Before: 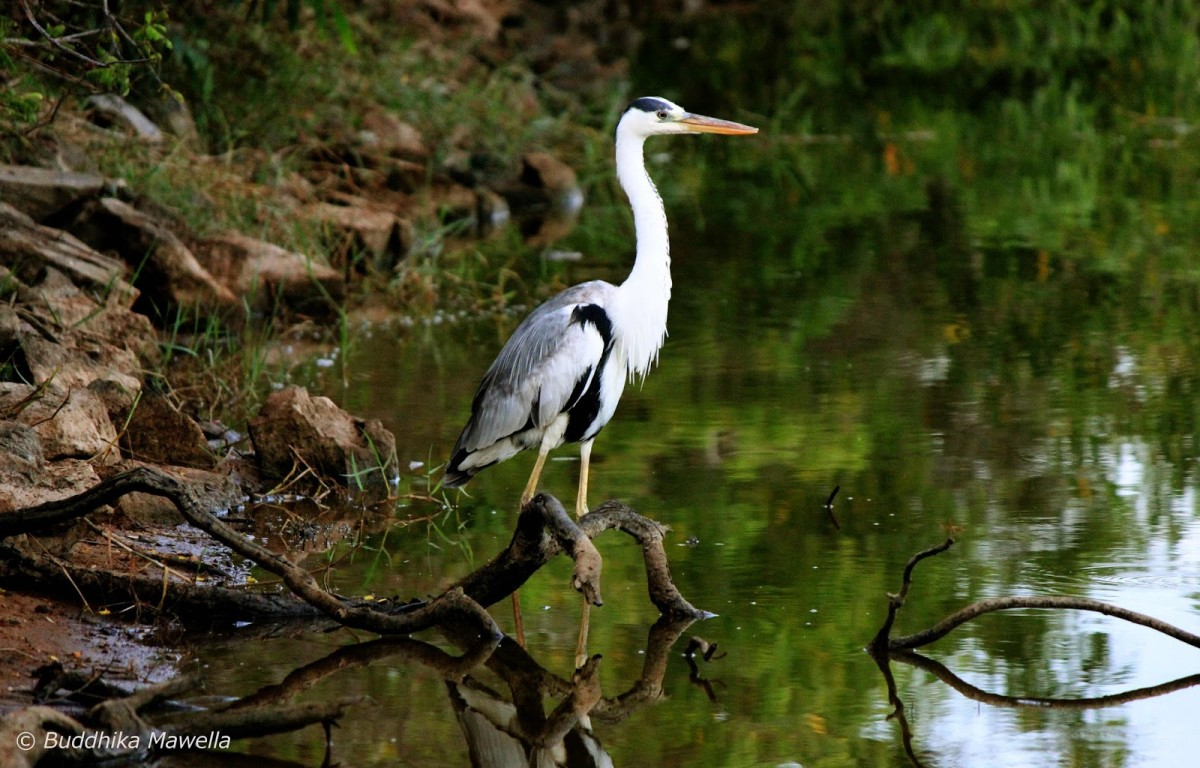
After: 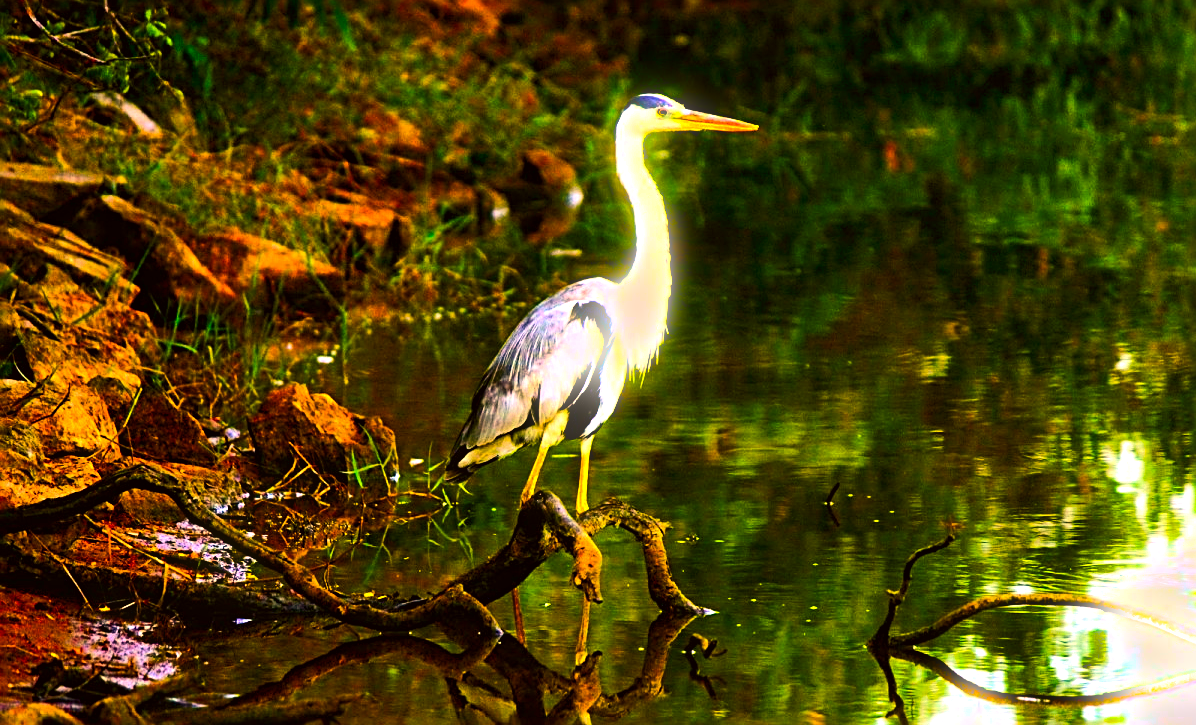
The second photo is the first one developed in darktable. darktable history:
contrast brightness saturation: contrast 0.18, saturation 0.3
bloom: size 3%, threshold 100%, strength 0%
color correction: highlights a* 17.94, highlights b* 35.39, shadows a* 1.48, shadows b* 6.42, saturation 1.01
color zones: curves: ch0 [(0, 0.425) (0.143, 0.422) (0.286, 0.42) (0.429, 0.419) (0.571, 0.419) (0.714, 0.42) (0.857, 0.422) (1, 0.425)]
crop: top 0.448%, right 0.264%, bottom 5.045%
sharpen: radius 2.676, amount 0.669
exposure: black level correction -0.001, exposure 0.9 EV, compensate exposure bias true, compensate highlight preservation false
color balance rgb: linear chroma grading › shadows -40%, linear chroma grading › highlights 40%, linear chroma grading › global chroma 45%, linear chroma grading › mid-tones -30%, perceptual saturation grading › global saturation 55%, perceptual saturation grading › highlights -50%, perceptual saturation grading › mid-tones 40%, perceptual saturation grading › shadows 30%, perceptual brilliance grading › global brilliance 20%, perceptual brilliance grading › shadows -40%, global vibrance 35%
